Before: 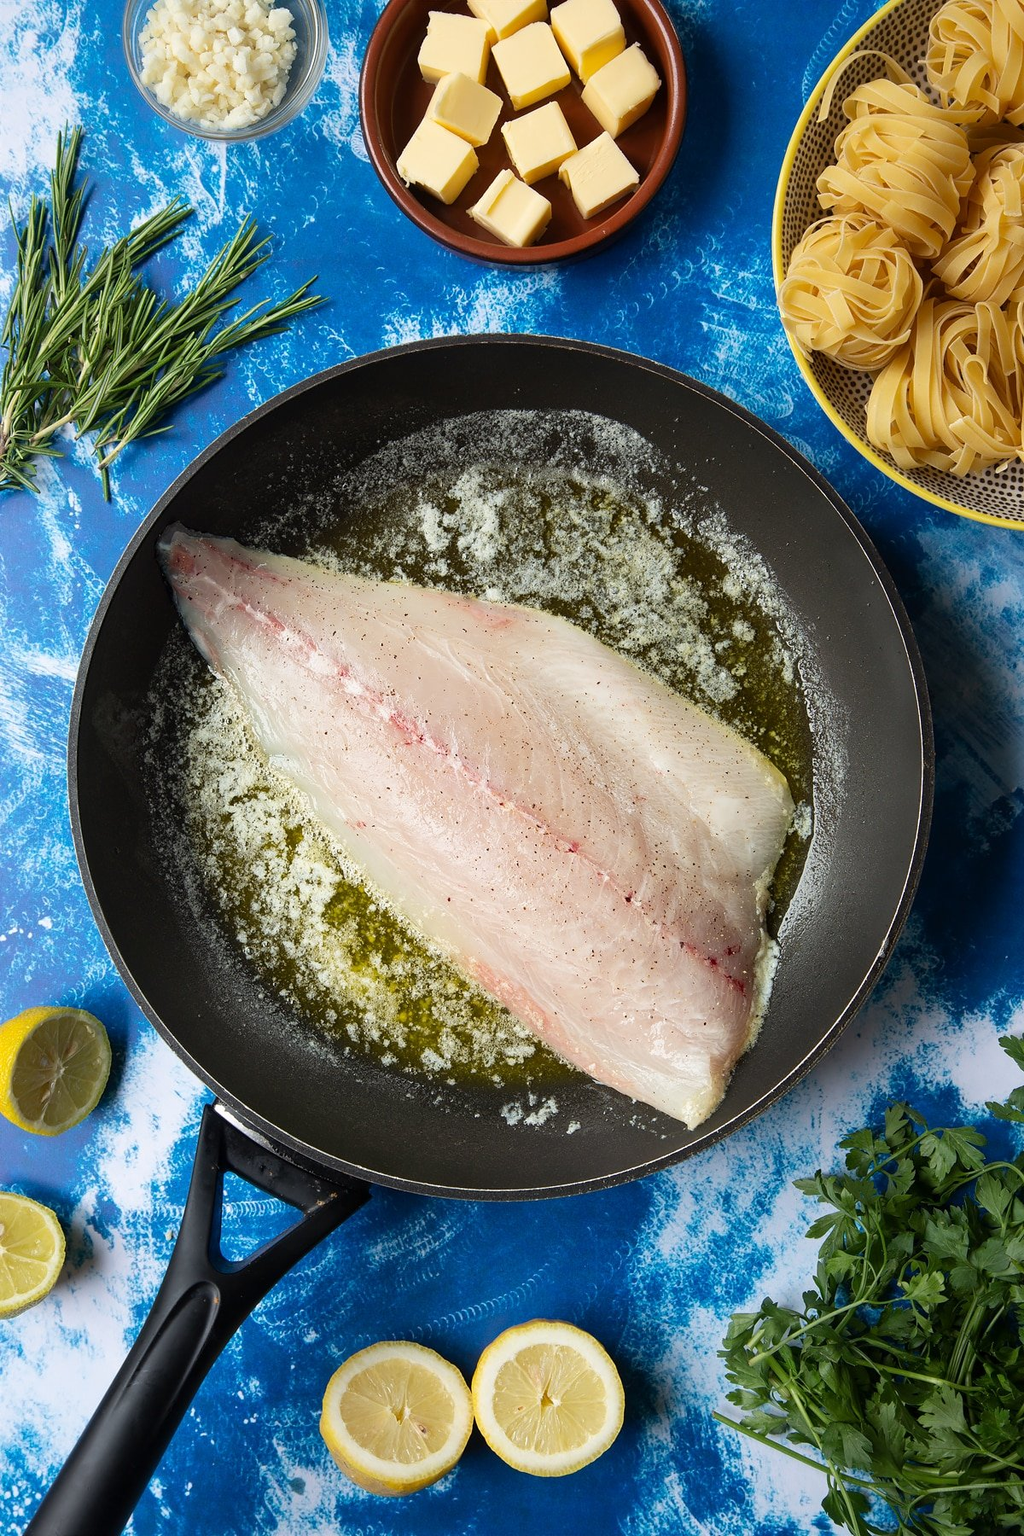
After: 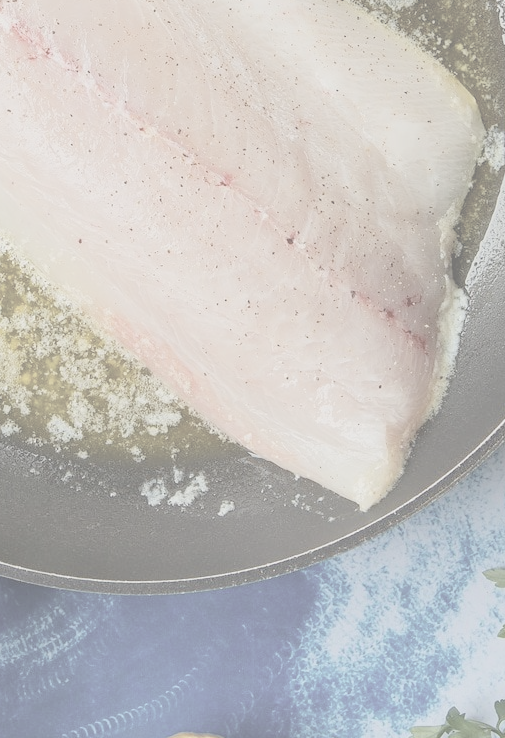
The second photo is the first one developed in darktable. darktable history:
crop: left 37.221%, top 45.169%, right 20.63%, bottom 13.777%
velvia: strength 36.57%
contrast brightness saturation: contrast -0.32, brightness 0.75, saturation -0.78
